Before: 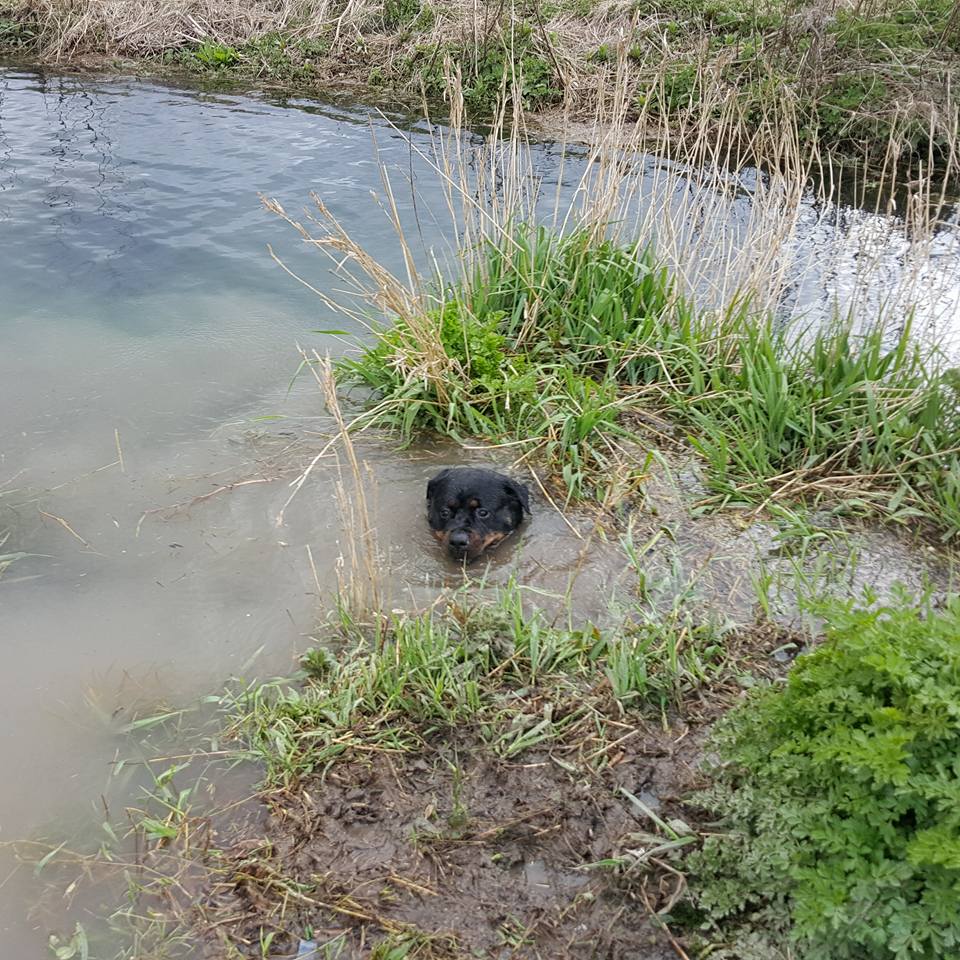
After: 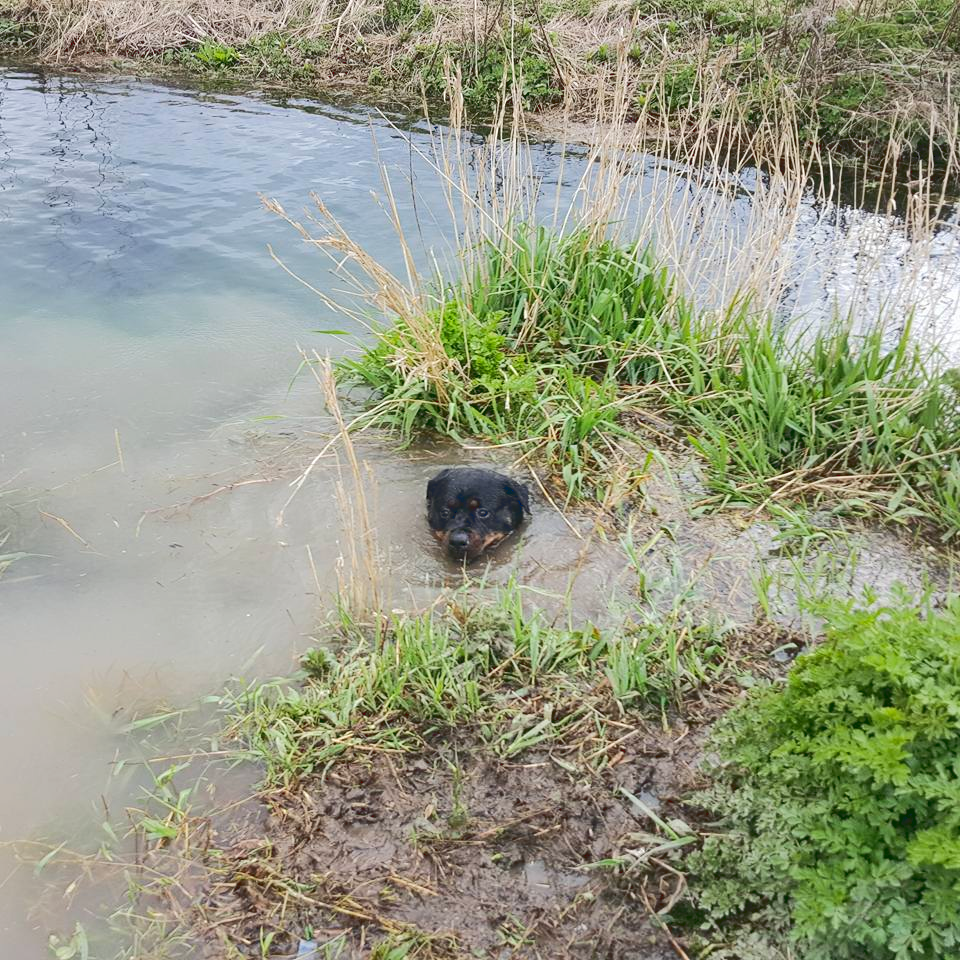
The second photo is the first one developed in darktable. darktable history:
tone curve: curves: ch0 [(0, 0) (0.003, 0.126) (0.011, 0.129) (0.025, 0.129) (0.044, 0.136) (0.069, 0.145) (0.1, 0.162) (0.136, 0.182) (0.177, 0.211) (0.224, 0.254) (0.277, 0.307) (0.335, 0.366) (0.399, 0.441) (0.468, 0.533) (0.543, 0.624) (0.623, 0.702) (0.709, 0.774) (0.801, 0.835) (0.898, 0.904) (1, 1)], color space Lab, linked channels, preserve colors none
